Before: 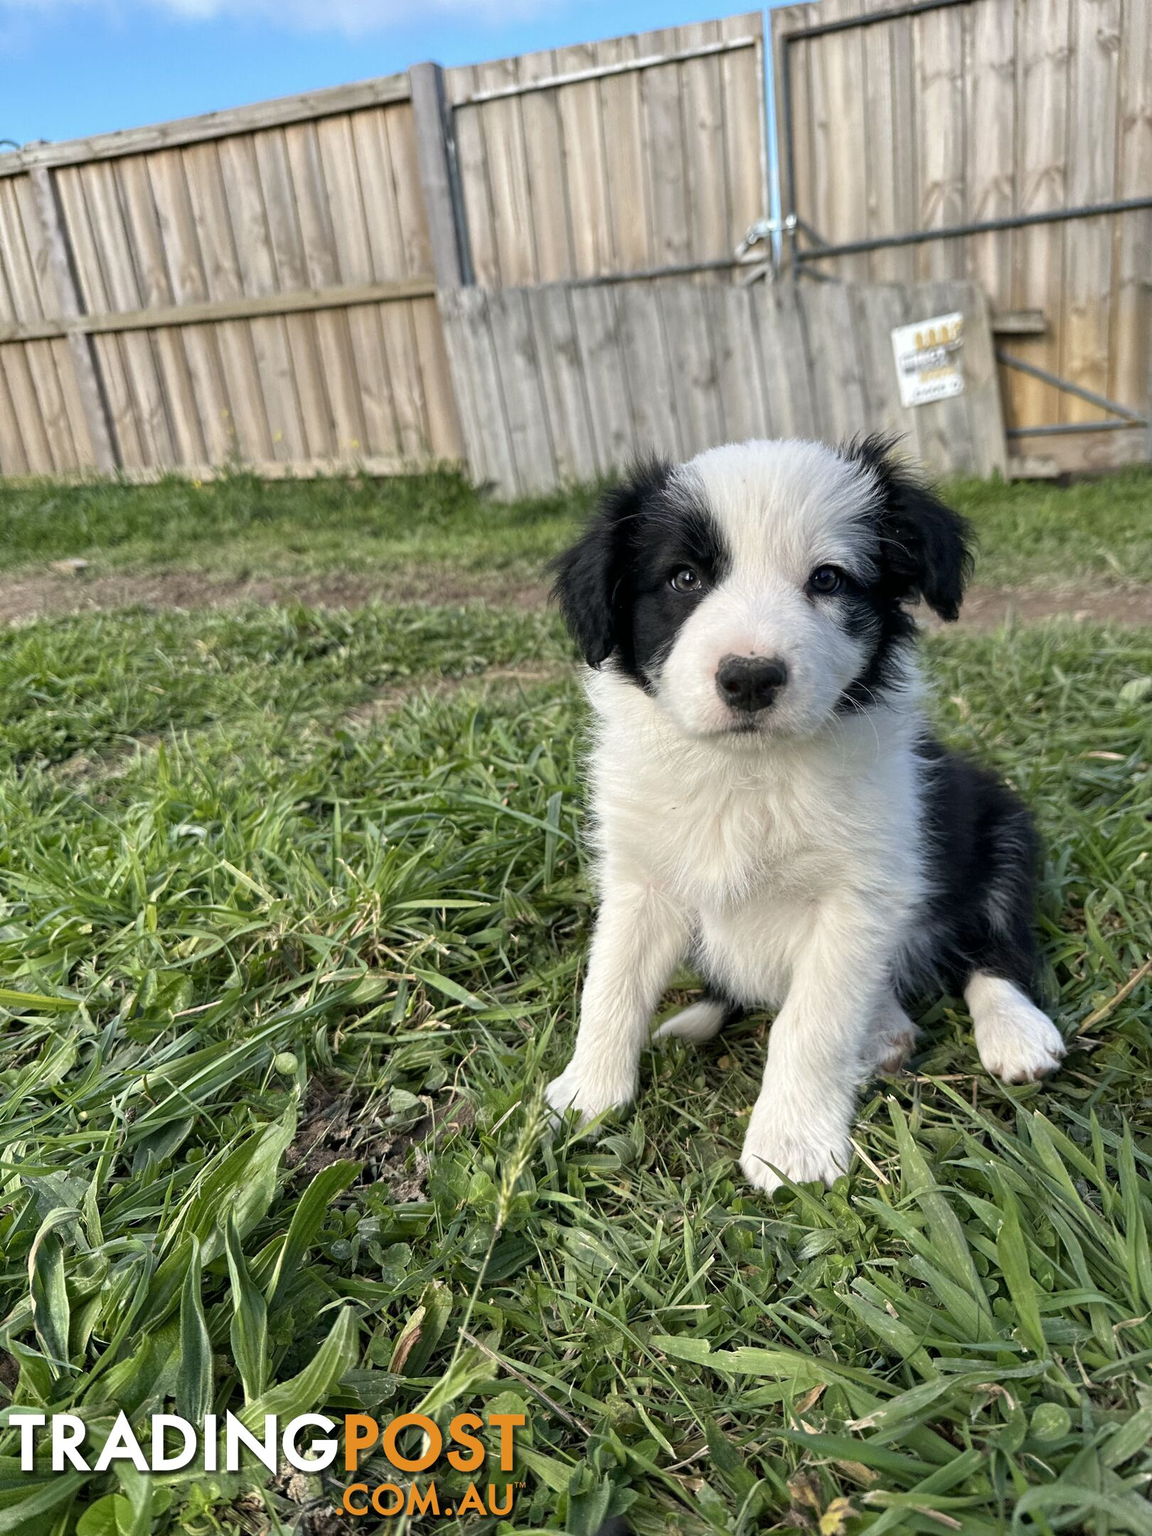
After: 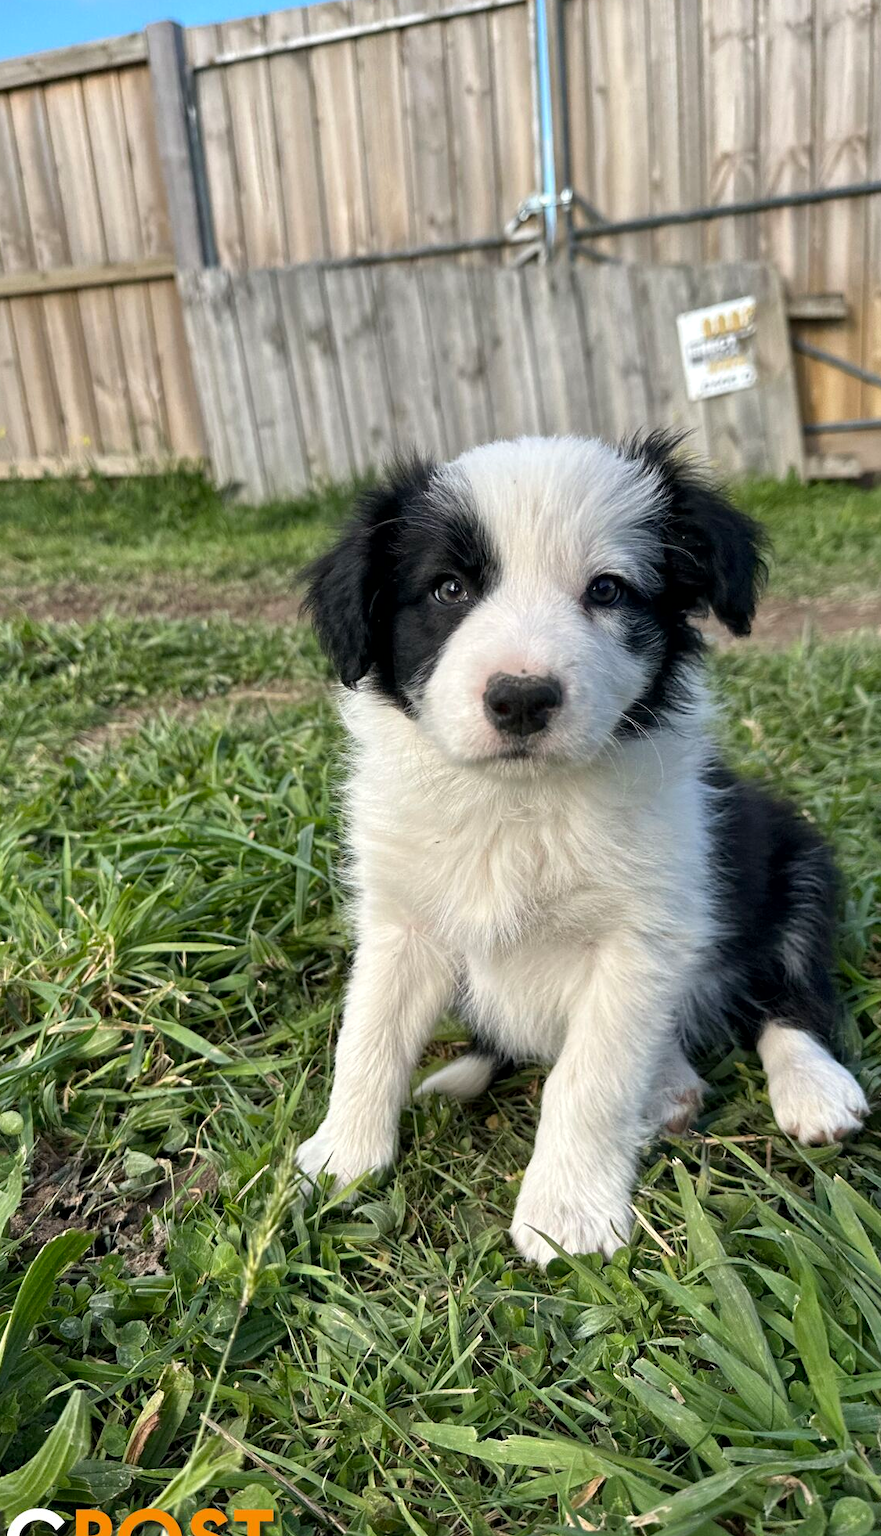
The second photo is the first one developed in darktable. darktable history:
local contrast: mode bilateral grid, contrast 20, coarseness 50, detail 120%, midtone range 0.2
crop and rotate: left 24.034%, top 2.838%, right 6.406%, bottom 6.299%
